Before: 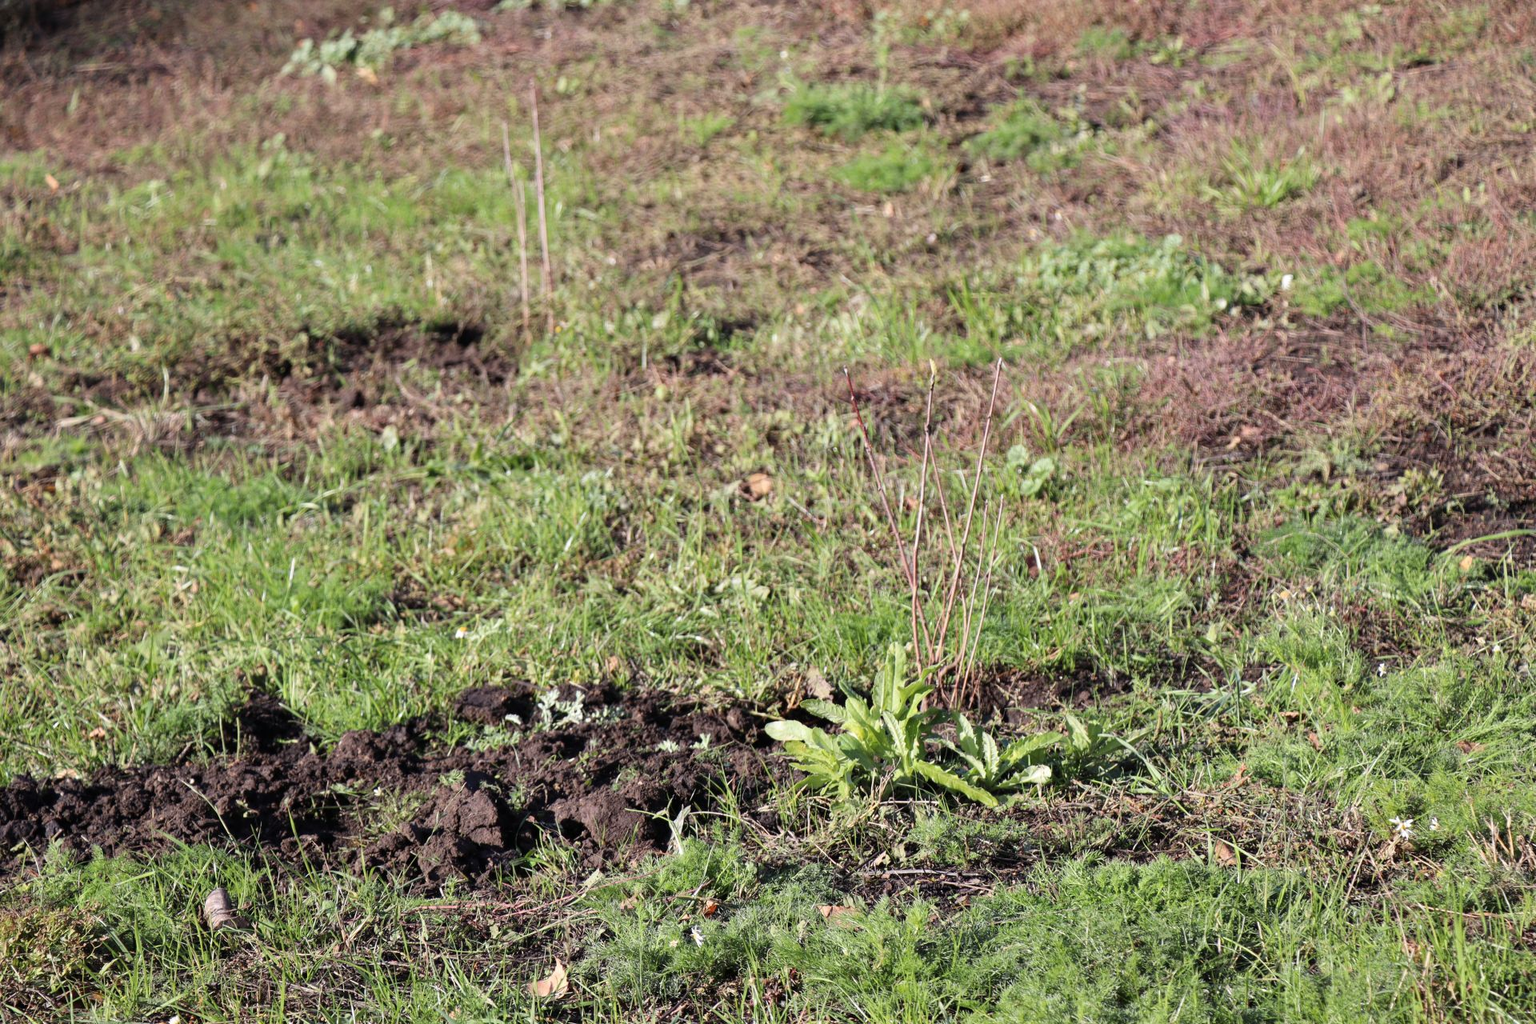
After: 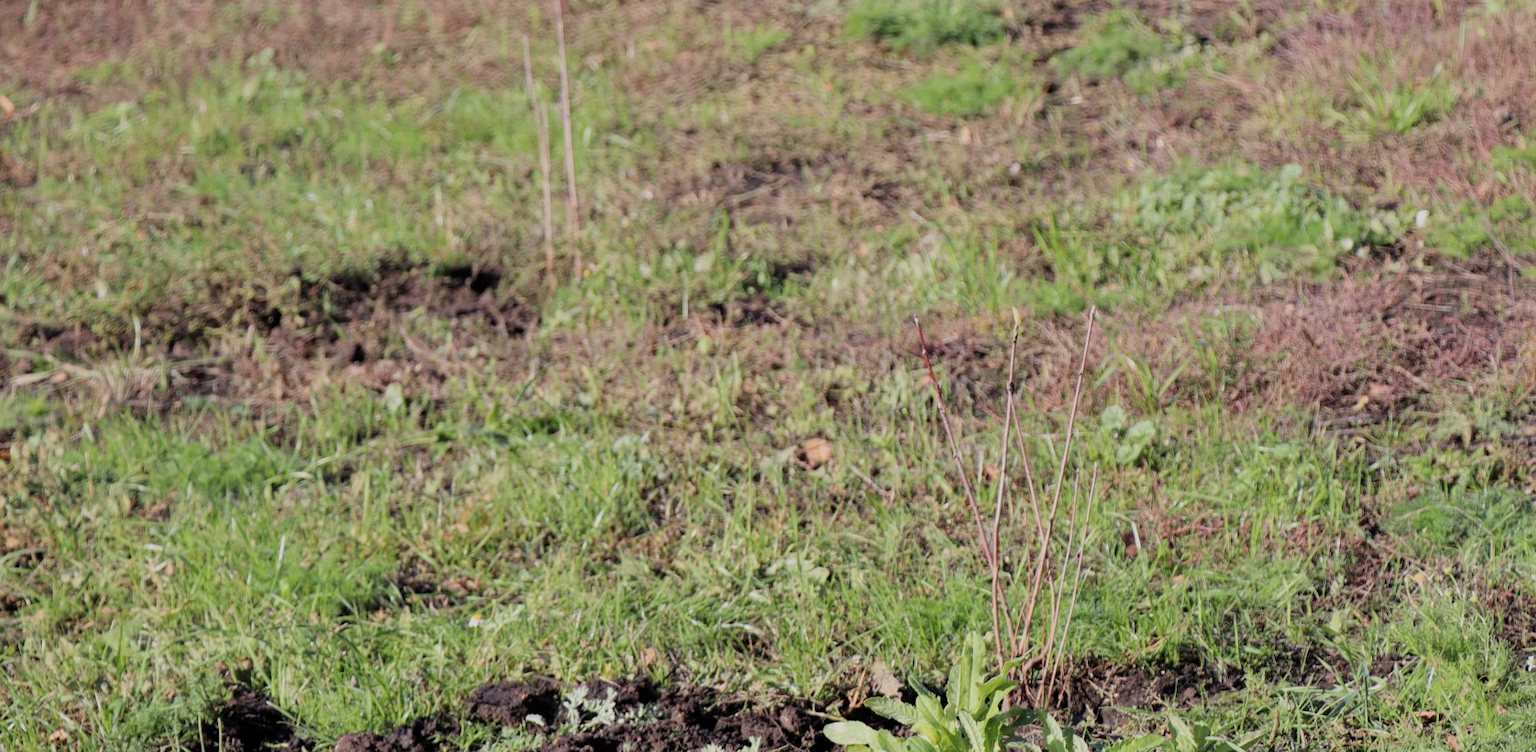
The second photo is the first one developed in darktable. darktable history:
crop: left 3.06%, top 8.976%, right 9.672%, bottom 26.877%
filmic rgb: middle gray luminance 18.22%, black relative exposure -10.41 EV, white relative exposure 3.4 EV, target black luminance 0%, hardness 6.05, latitude 98.82%, contrast 0.85, shadows ↔ highlights balance 0.509%, add noise in highlights 0.001, preserve chrominance luminance Y, color science v3 (2019), use custom middle-gray values true, contrast in highlights soft
